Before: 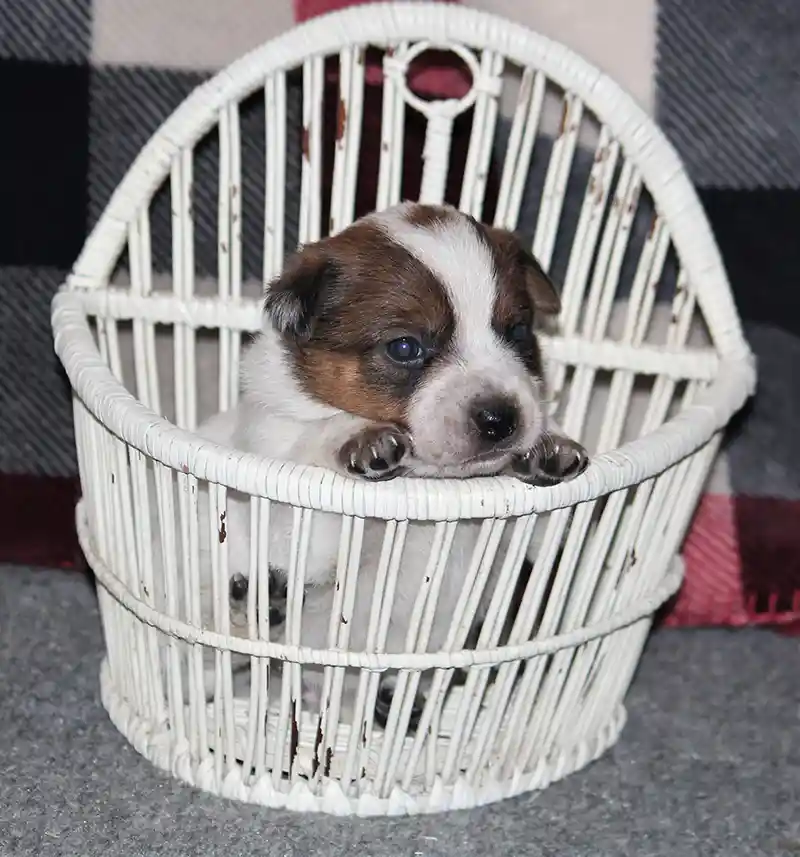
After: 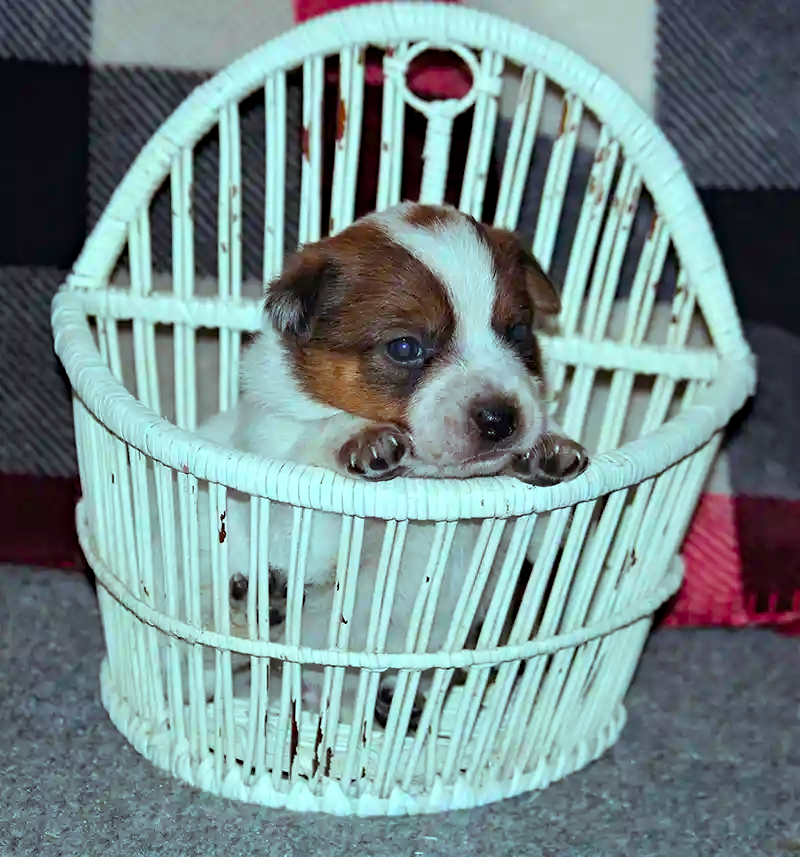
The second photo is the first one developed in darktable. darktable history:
haze removal: compatibility mode true, adaptive false
color balance rgb: power › hue 61.01°, highlights gain › chroma 4.008%, highlights gain › hue 200.58°, linear chroma grading › global chroma 8.924%, perceptual saturation grading › global saturation 30.223%, global vibrance 20%
